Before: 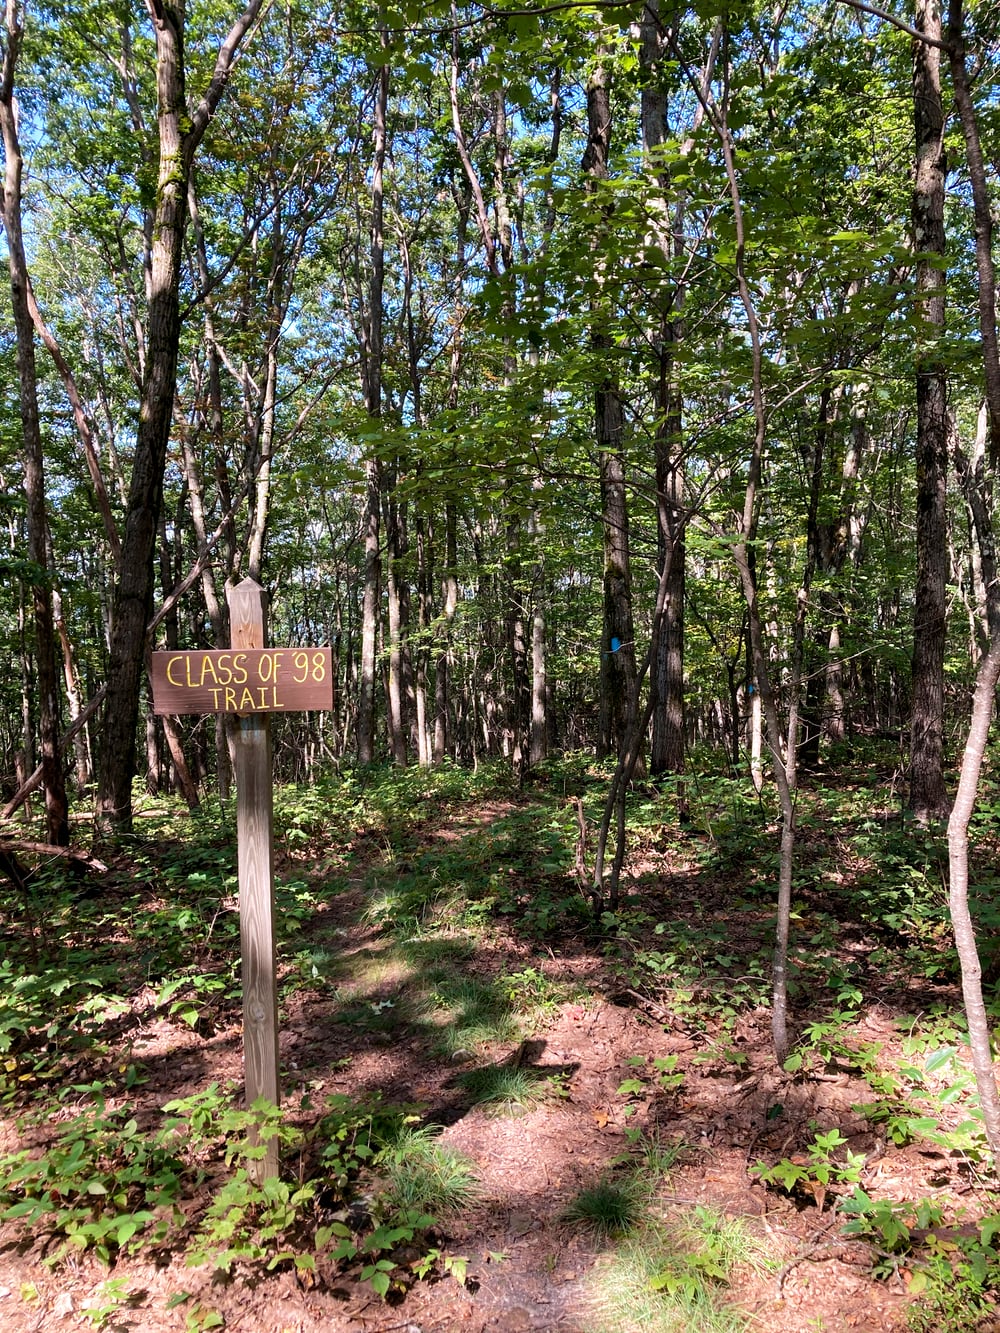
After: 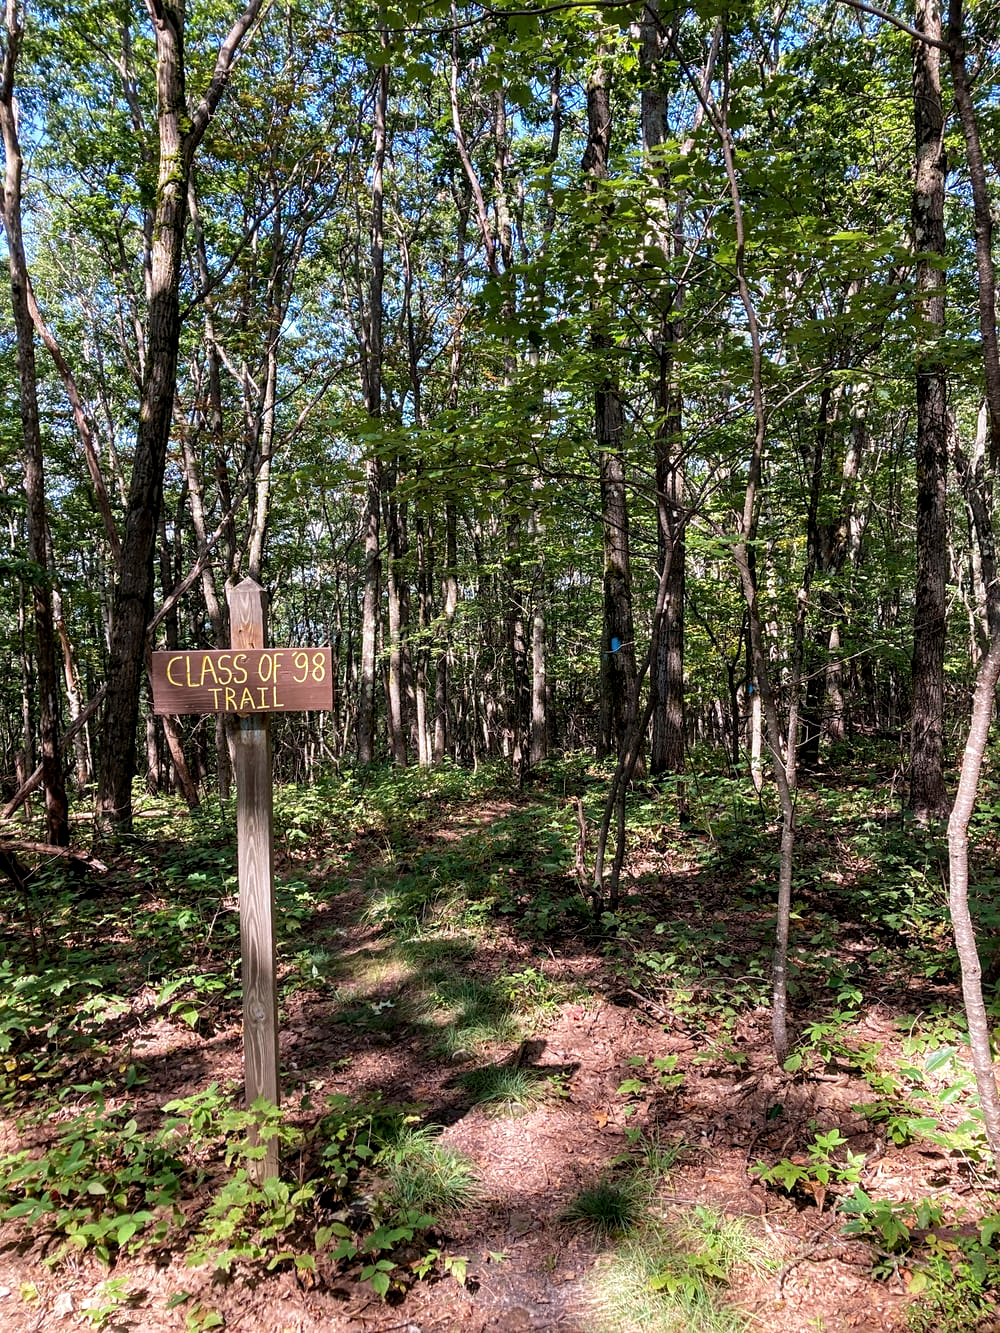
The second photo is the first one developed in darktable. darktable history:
local contrast: on, module defaults
base curve: curves: ch0 [(0, 0) (0.303, 0.277) (1, 1)]
sharpen: amount 0.2
